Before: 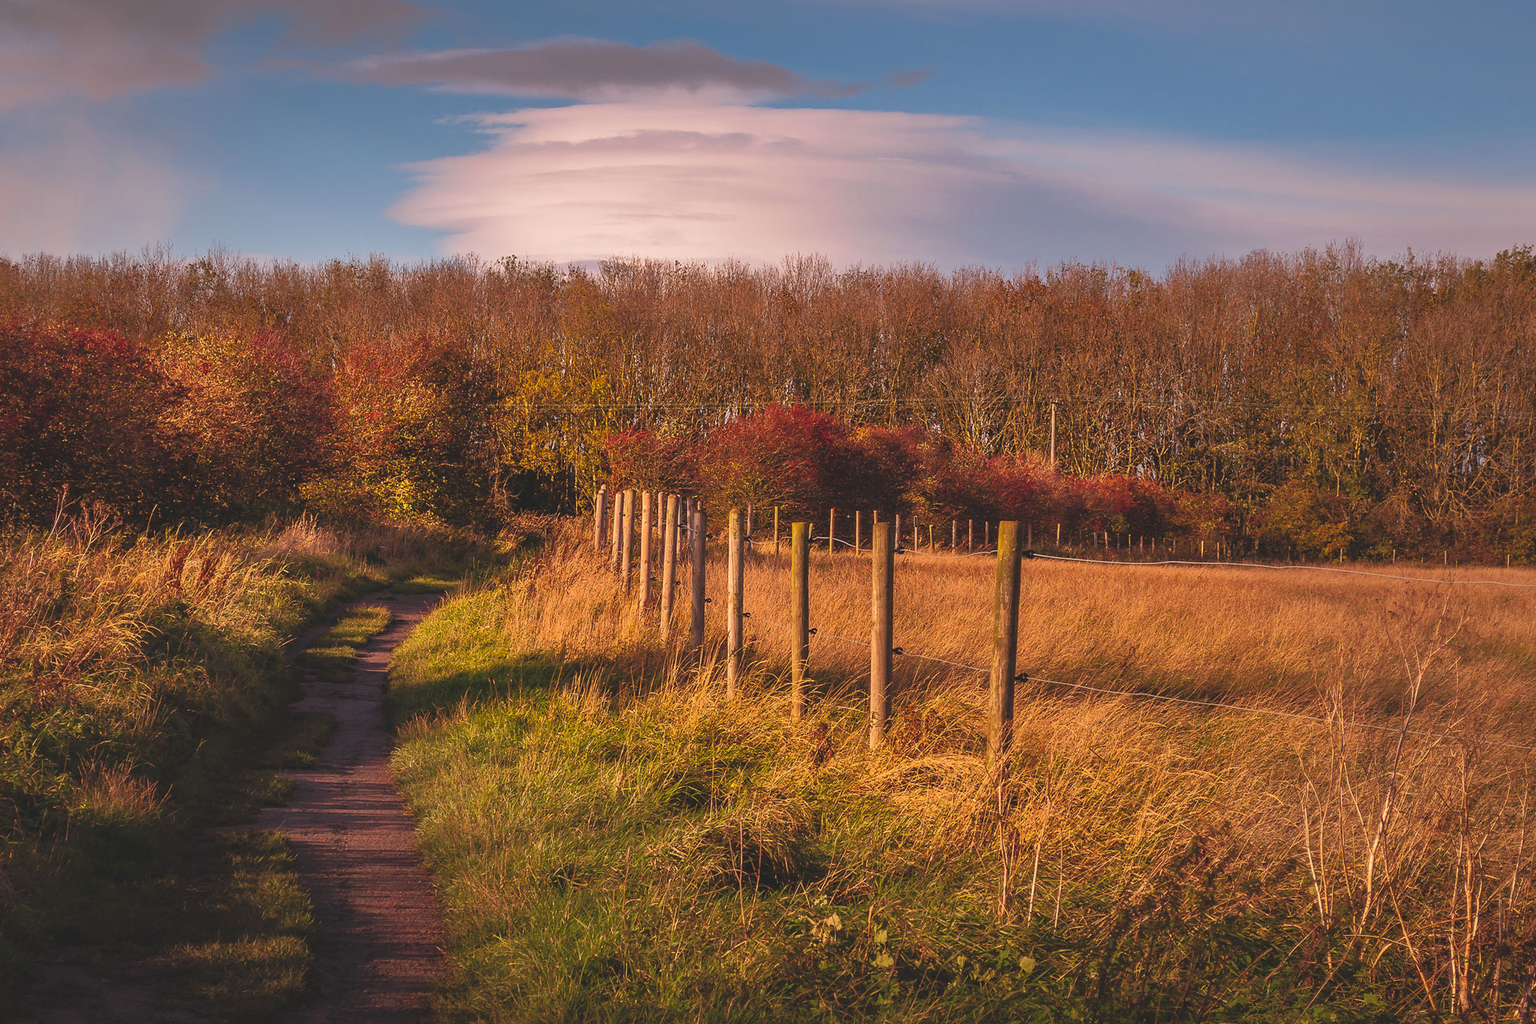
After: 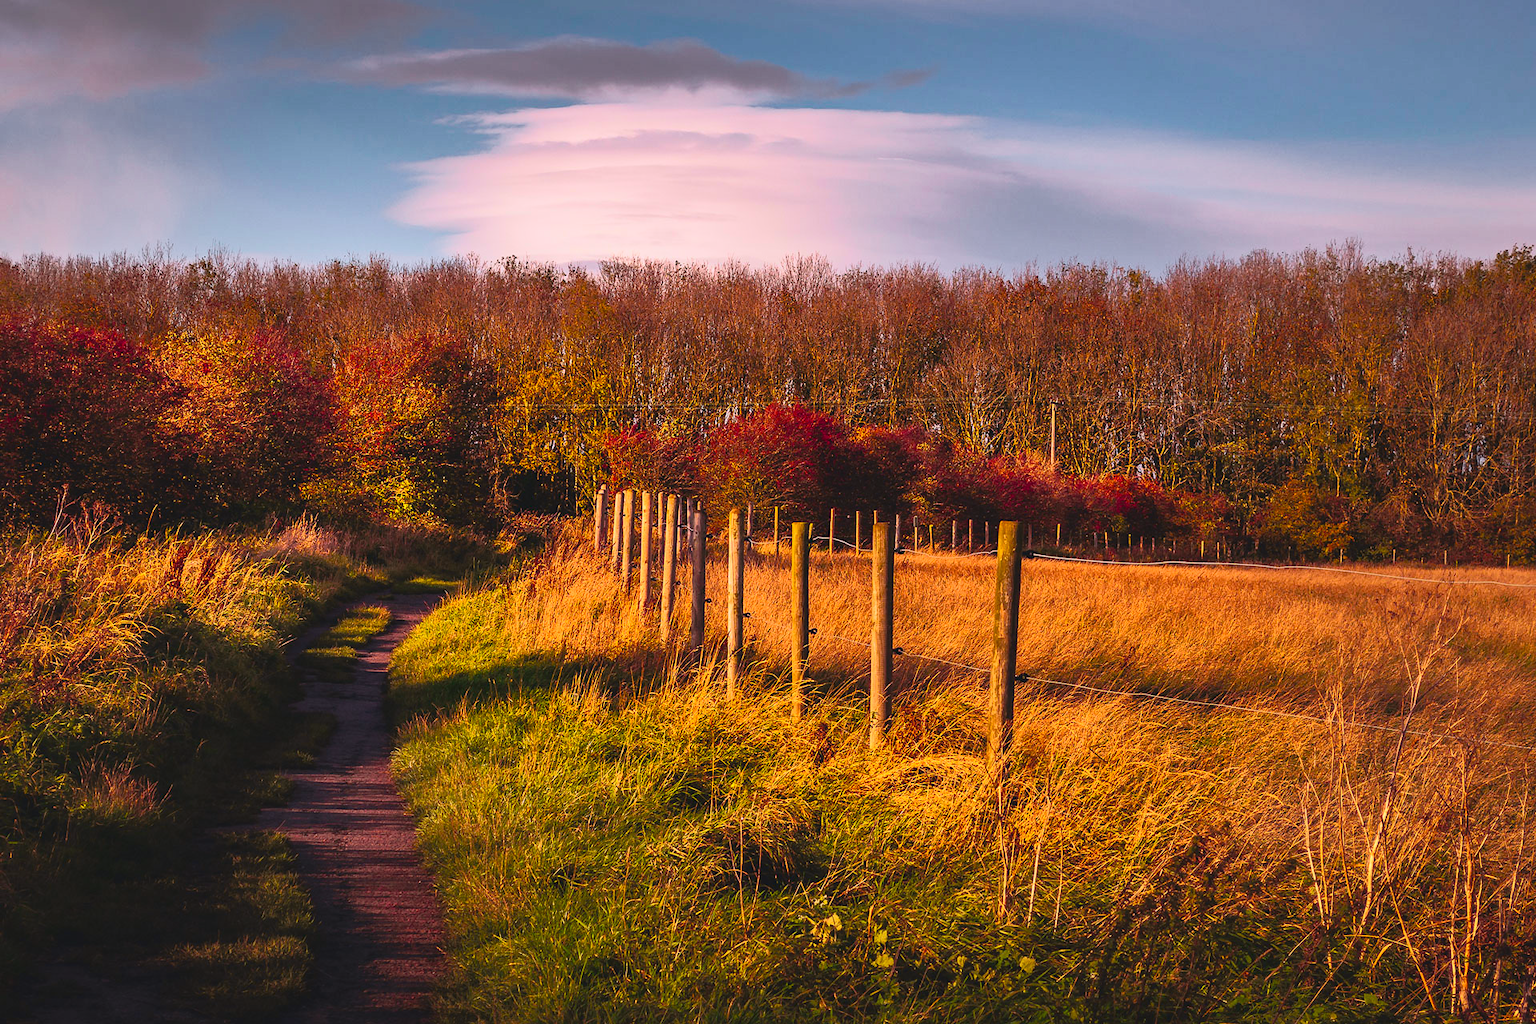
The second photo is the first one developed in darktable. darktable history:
white balance: red 0.984, blue 1.059
tone curve: curves: ch0 [(0, 0.023) (0.132, 0.075) (0.251, 0.186) (0.463, 0.461) (0.662, 0.757) (0.854, 0.909) (1, 0.973)]; ch1 [(0, 0) (0.447, 0.411) (0.483, 0.469) (0.498, 0.496) (0.518, 0.514) (0.561, 0.579) (0.604, 0.645) (0.669, 0.73) (0.819, 0.93) (1, 1)]; ch2 [(0, 0) (0.307, 0.315) (0.425, 0.438) (0.483, 0.477) (0.503, 0.503) (0.526, 0.534) (0.567, 0.569) (0.617, 0.674) (0.703, 0.797) (0.985, 0.966)], color space Lab, independent channels
